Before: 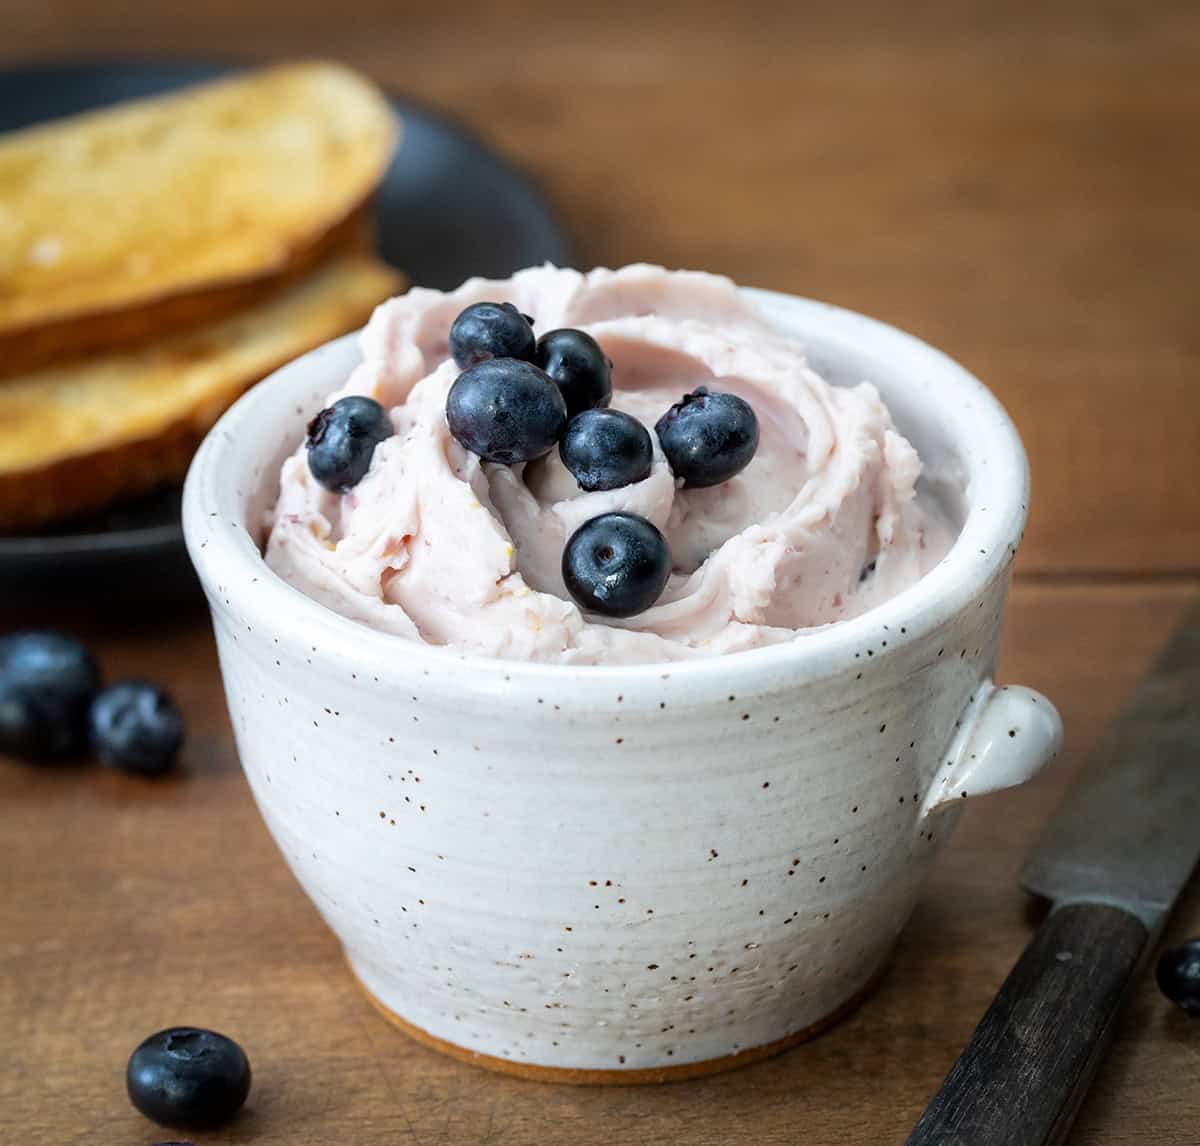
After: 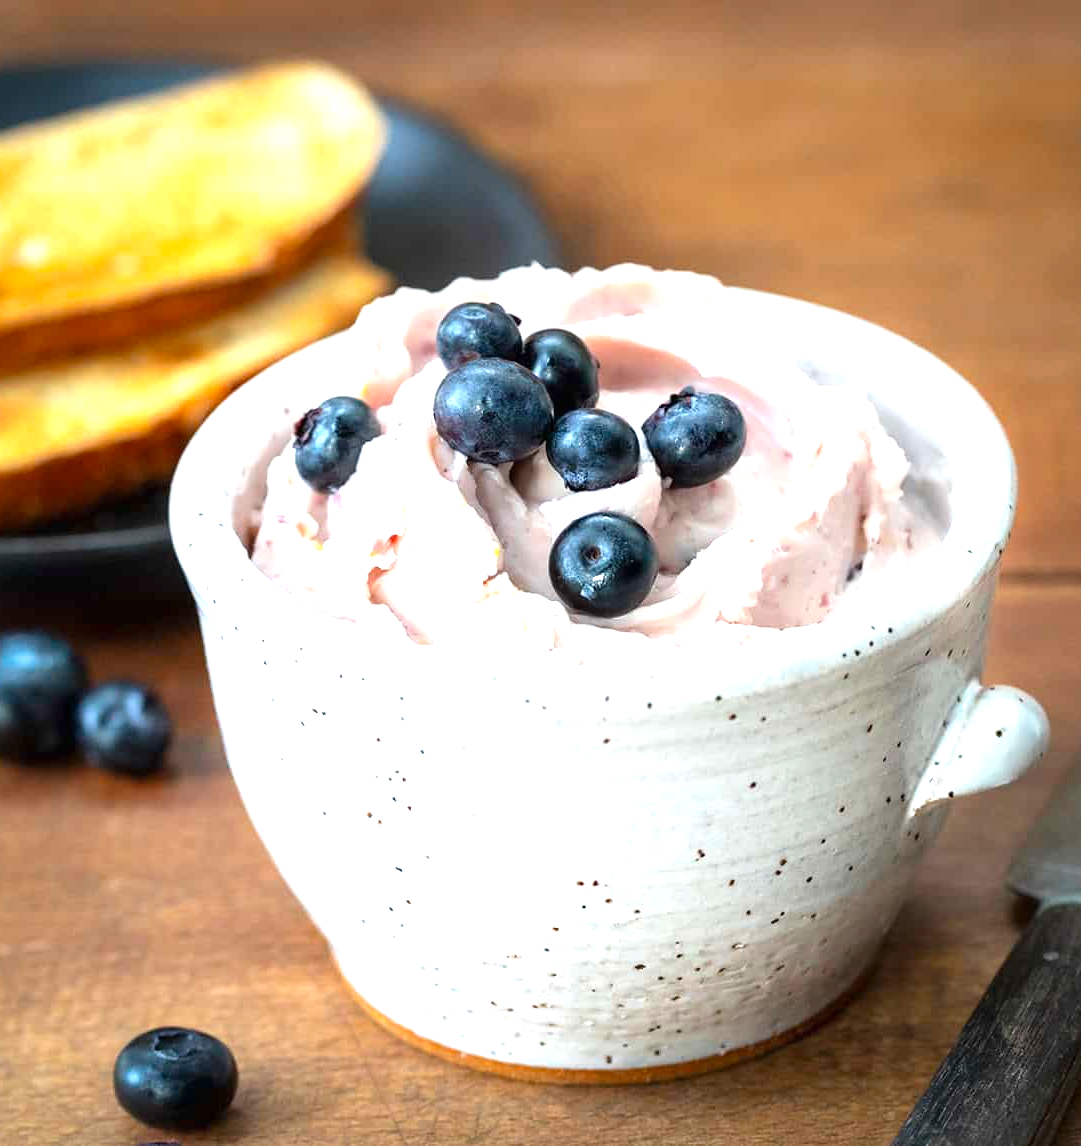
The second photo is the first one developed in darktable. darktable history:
exposure: black level correction 0, exposure 1 EV, compensate exposure bias true, compensate highlight preservation false
crop and rotate: left 1.088%, right 8.807%
